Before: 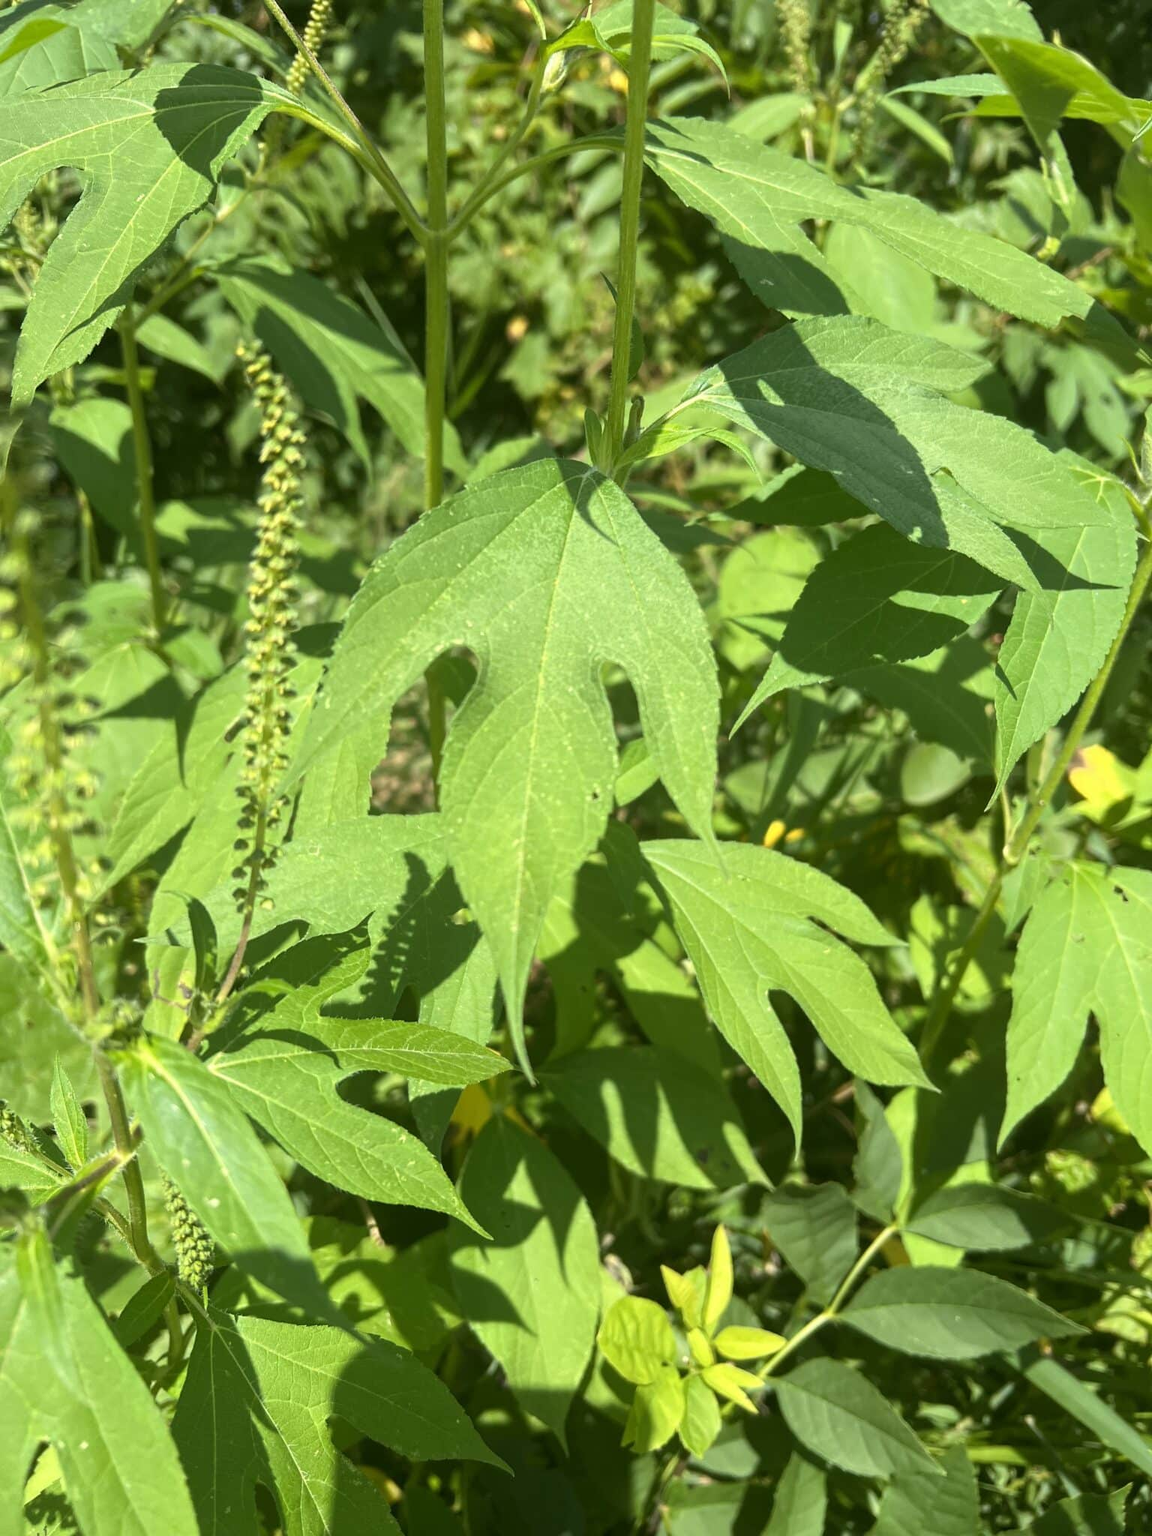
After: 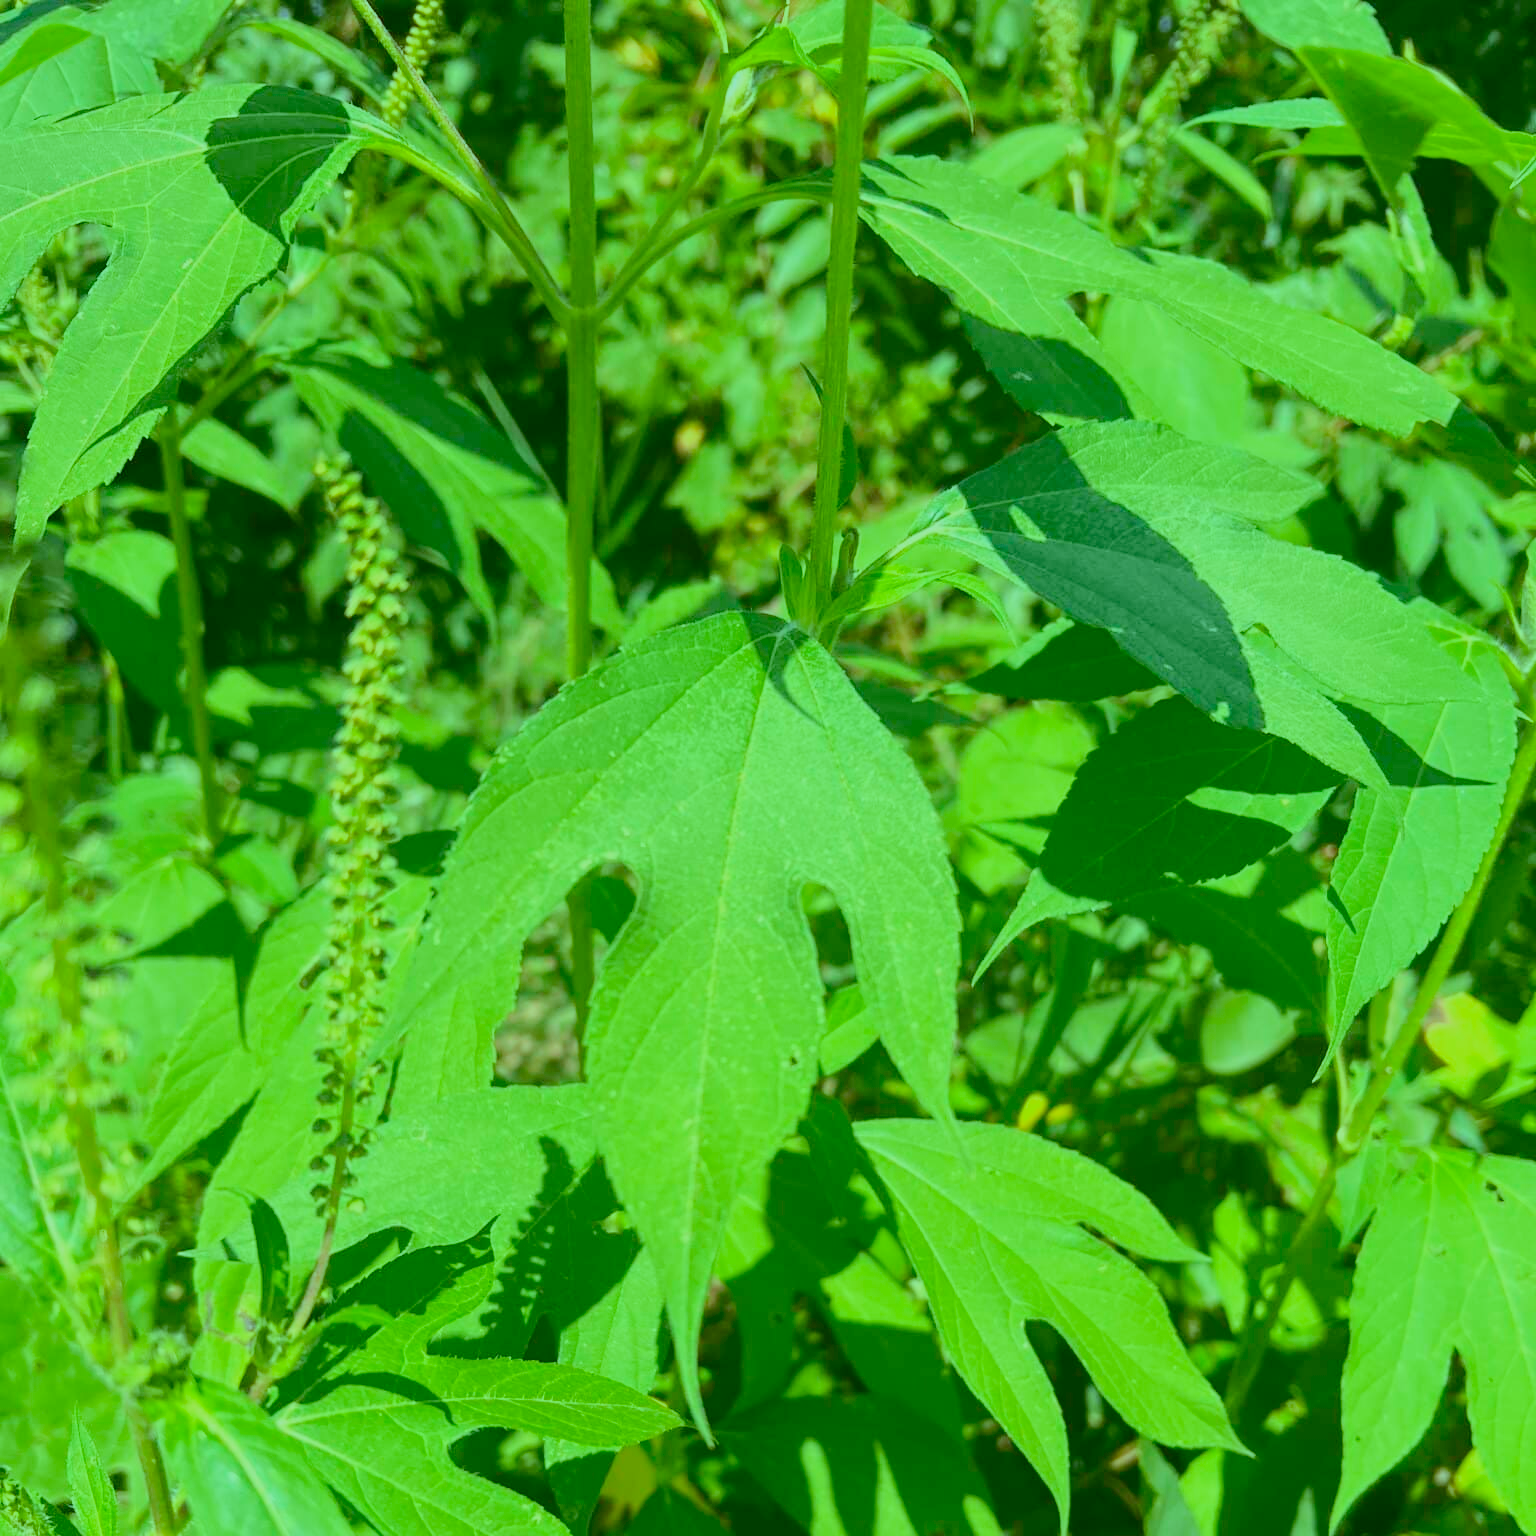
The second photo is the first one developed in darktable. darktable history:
color balance: mode lift, gamma, gain (sRGB), lift [0.997, 0.979, 1.021, 1.011], gamma [1, 1.084, 0.916, 0.998], gain [1, 0.87, 1.13, 1.101], contrast 4.55%, contrast fulcrum 38.24%, output saturation 104.09%
crop: bottom 24.988%
contrast brightness saturation: contrast 0.19, brightness -0.11, saturation 0.21
color calibration: illuminant as shot in camera, x 0.358, y 0.373, temperature 4628.91 K
tone equalizer: -8 EV -0.417 EV, -7 EV -0.389 EV, -6 EV -0.333 EV, -5 EV -0.222 EV, -3 EV 0.222 EV, -2 EV 0.333 EV, -1 EV 0.389 EV, +0 EV 0.417 EV, edges refinement/feathering 500, mask exposure compensation -1.57 EV, preserve details no
exposure: black level correction 0, exposure 0.877 EV, compensate exposure bias true, compensate highlight preservation false
filmic rgb: black relative exposure -16 EV, white relative exposure 8 EV, threshold 3 EV, hardness 4.17, latitude 50%, contrast 0.5, color science v5 (2021), contrast in shadows safe, contrast in highlights safe, enable highlight reconstruction true
white balance: emerald 1
